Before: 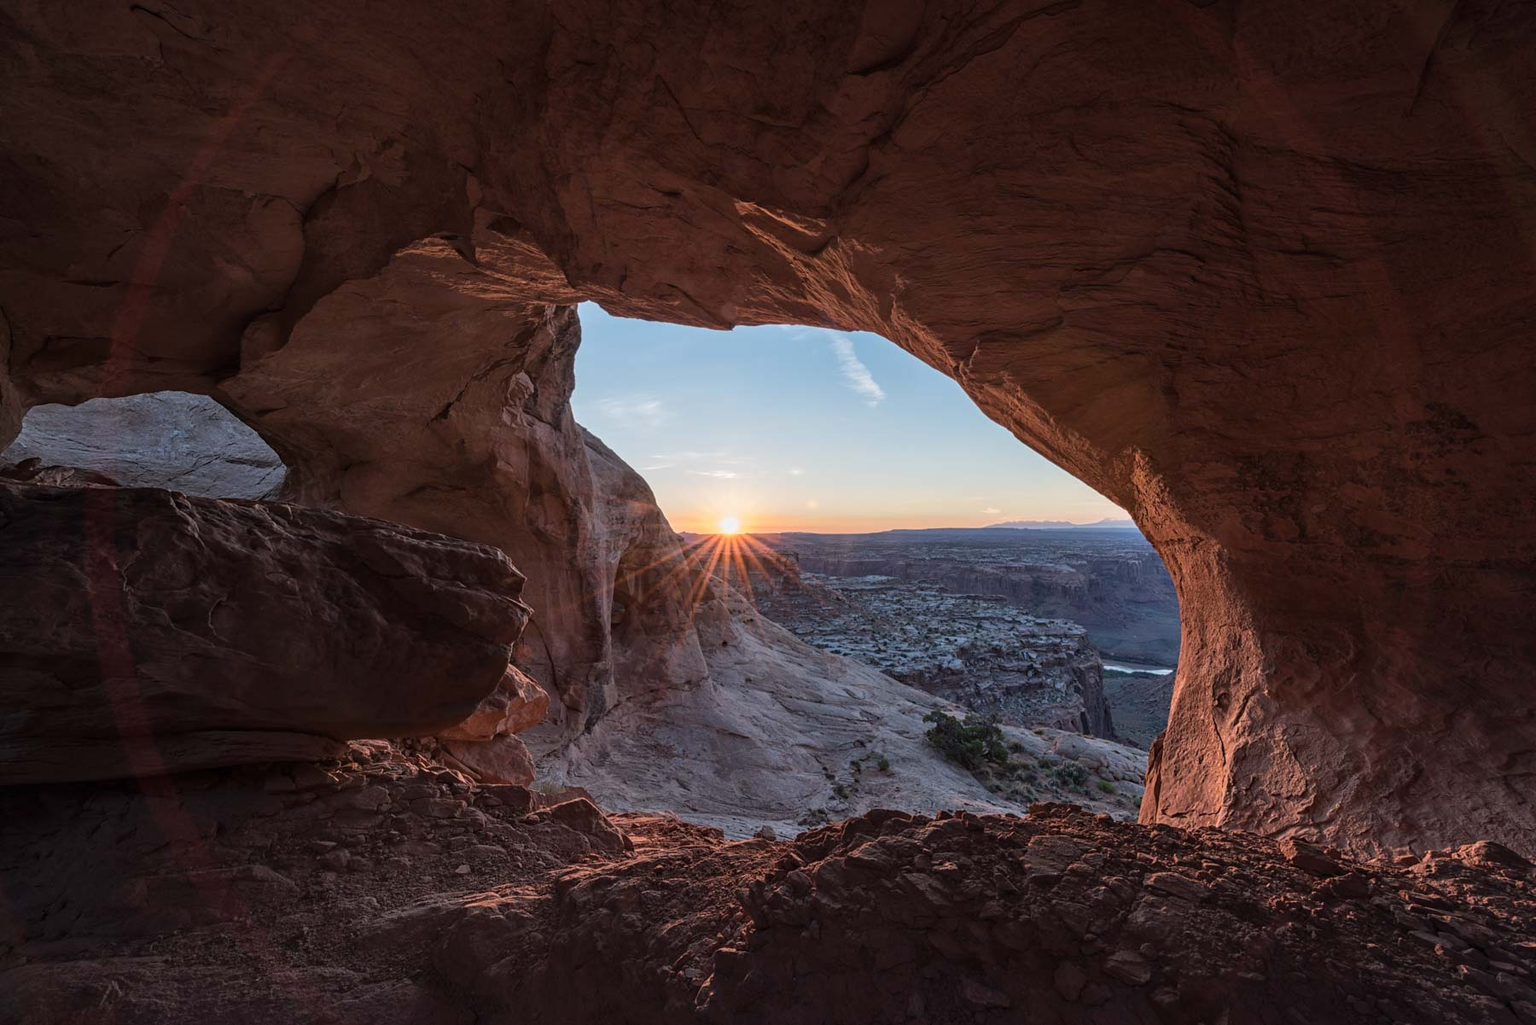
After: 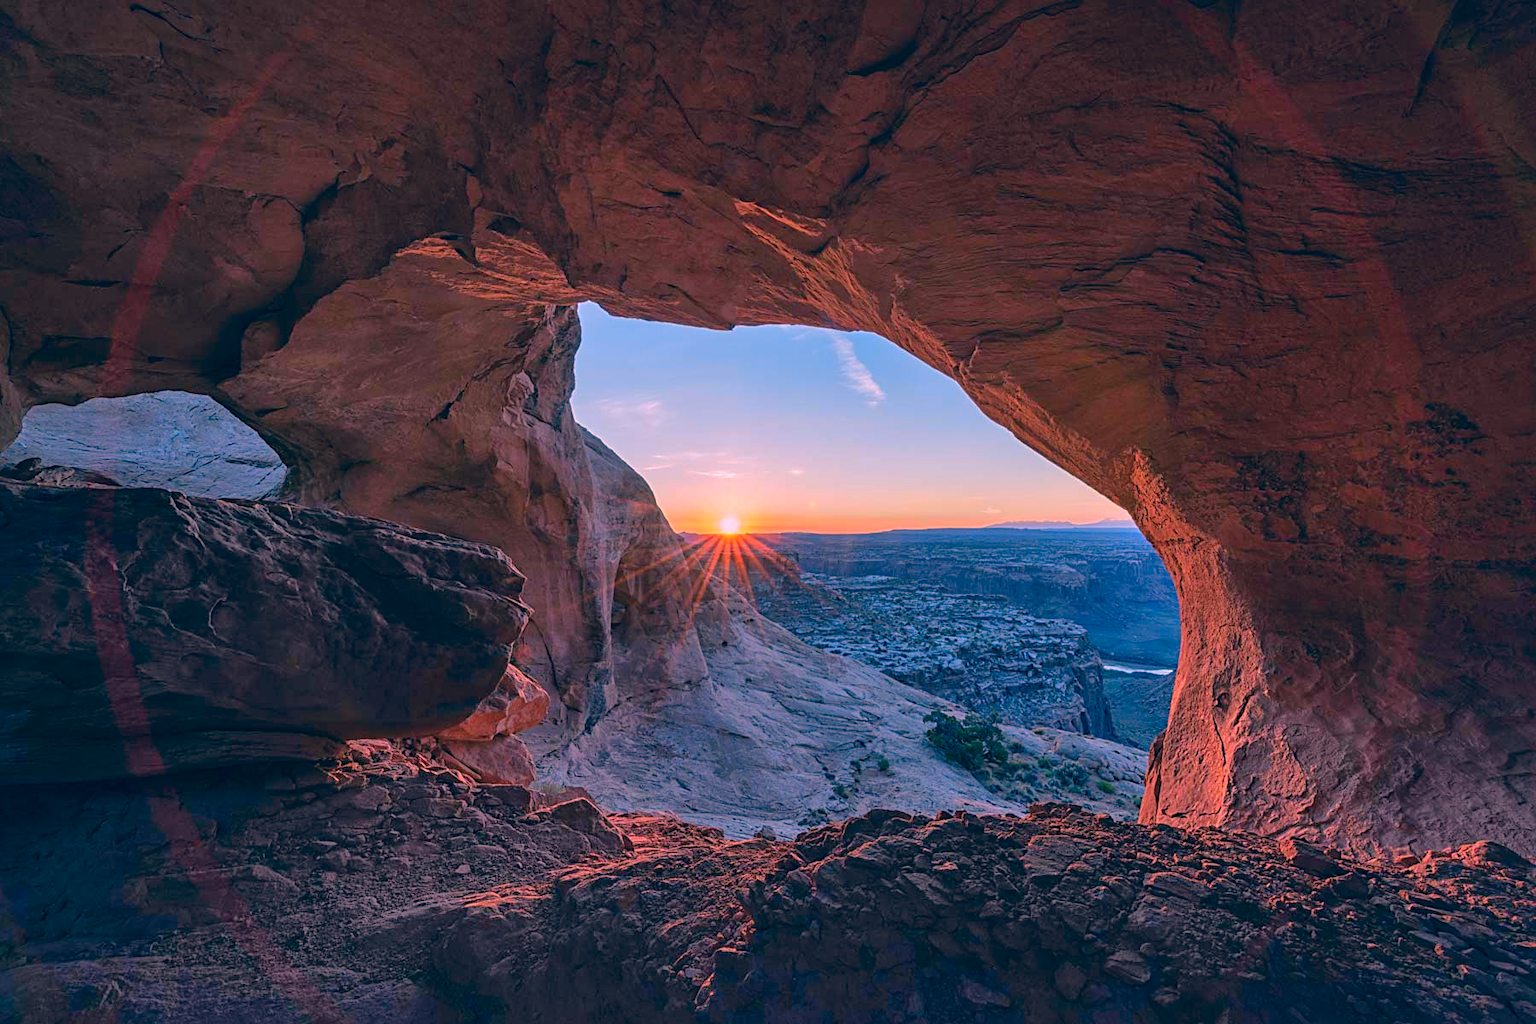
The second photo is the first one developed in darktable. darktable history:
shadows and highlights: on, module defaults
sharpen: radius 2.476, amount 0.321
color correction: highlights a* 16.25, highlights b* 0.284, shadows a* -15.47, shadows b* -14.42, saturation 1.56
